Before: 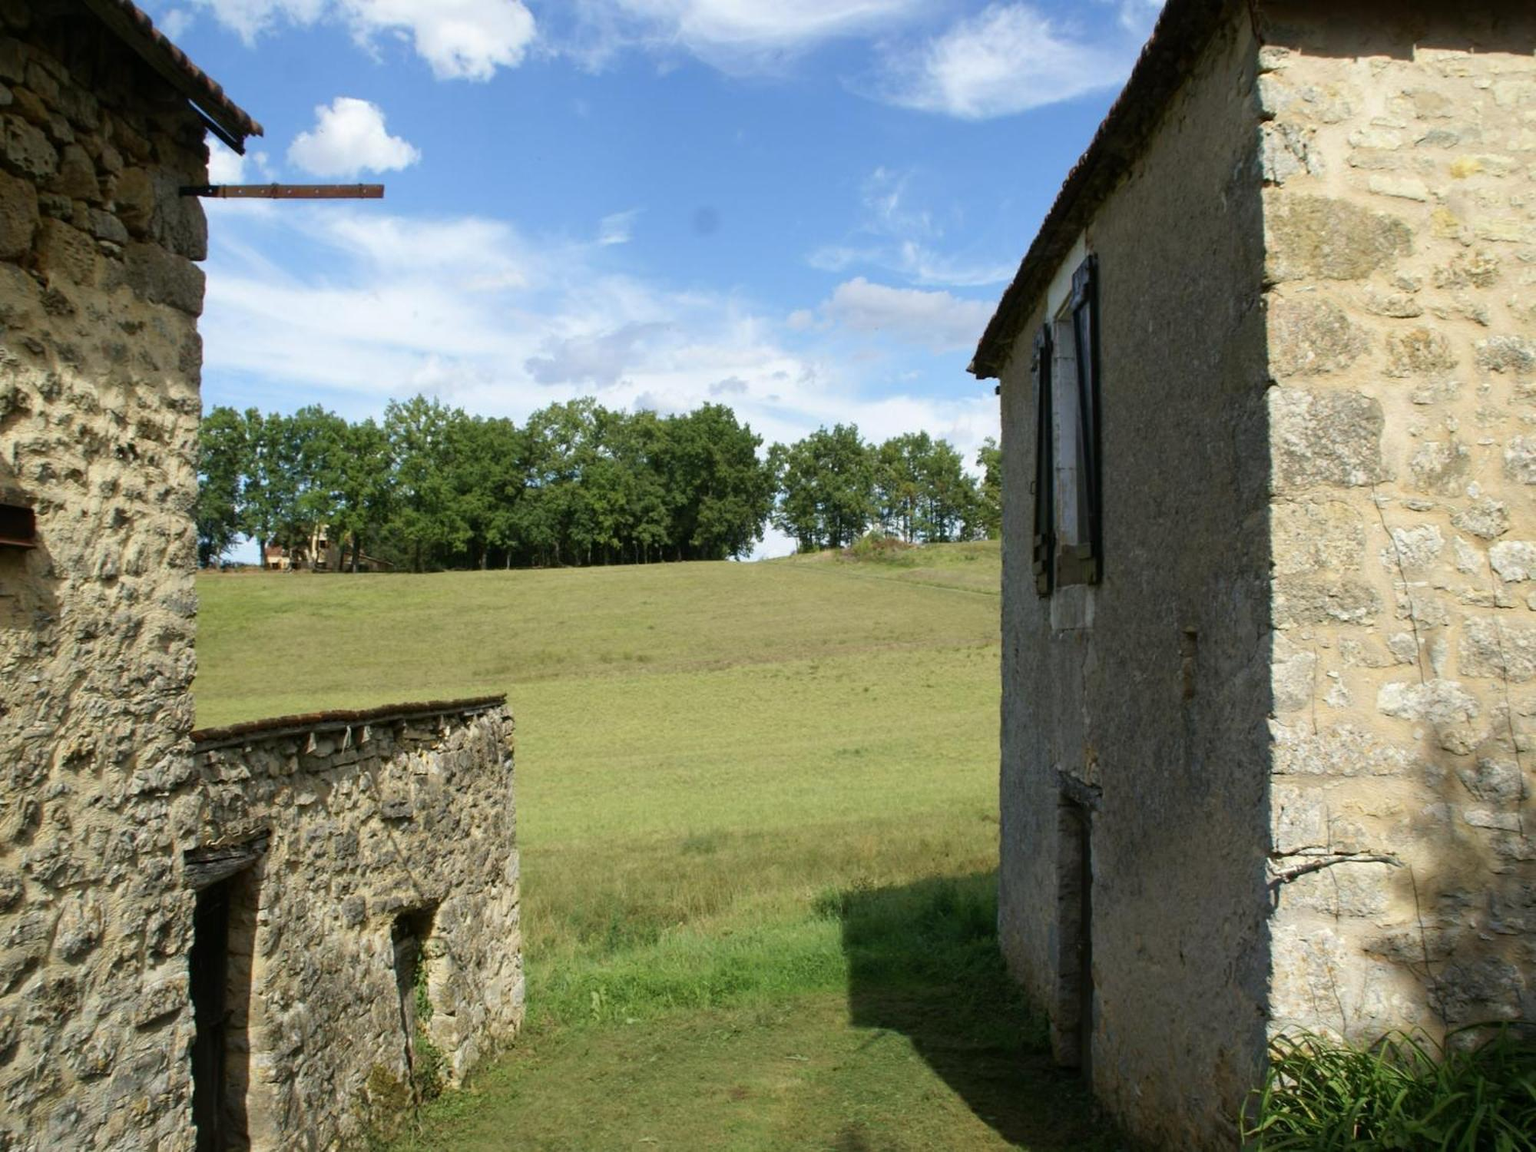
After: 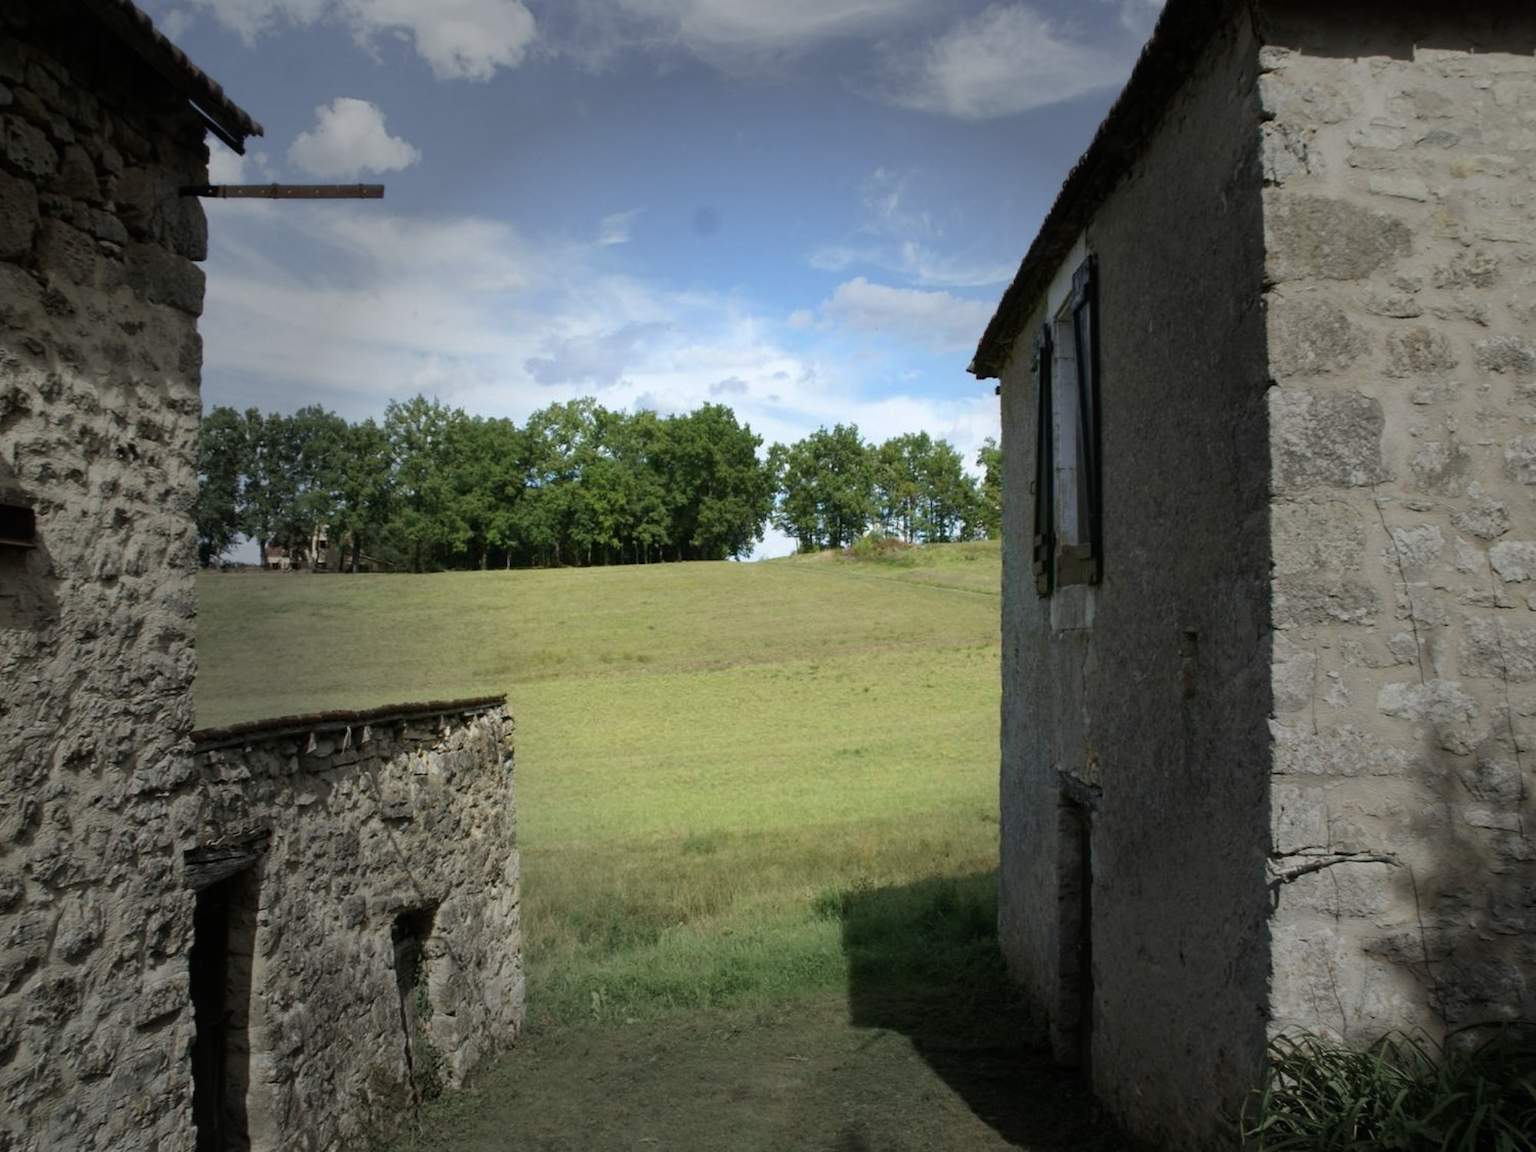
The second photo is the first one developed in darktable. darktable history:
vignetting: fall-off start 31.28%, fall-off radius 34.64%, brightness -0.575
white balance: red 0.982, blue 1.018
